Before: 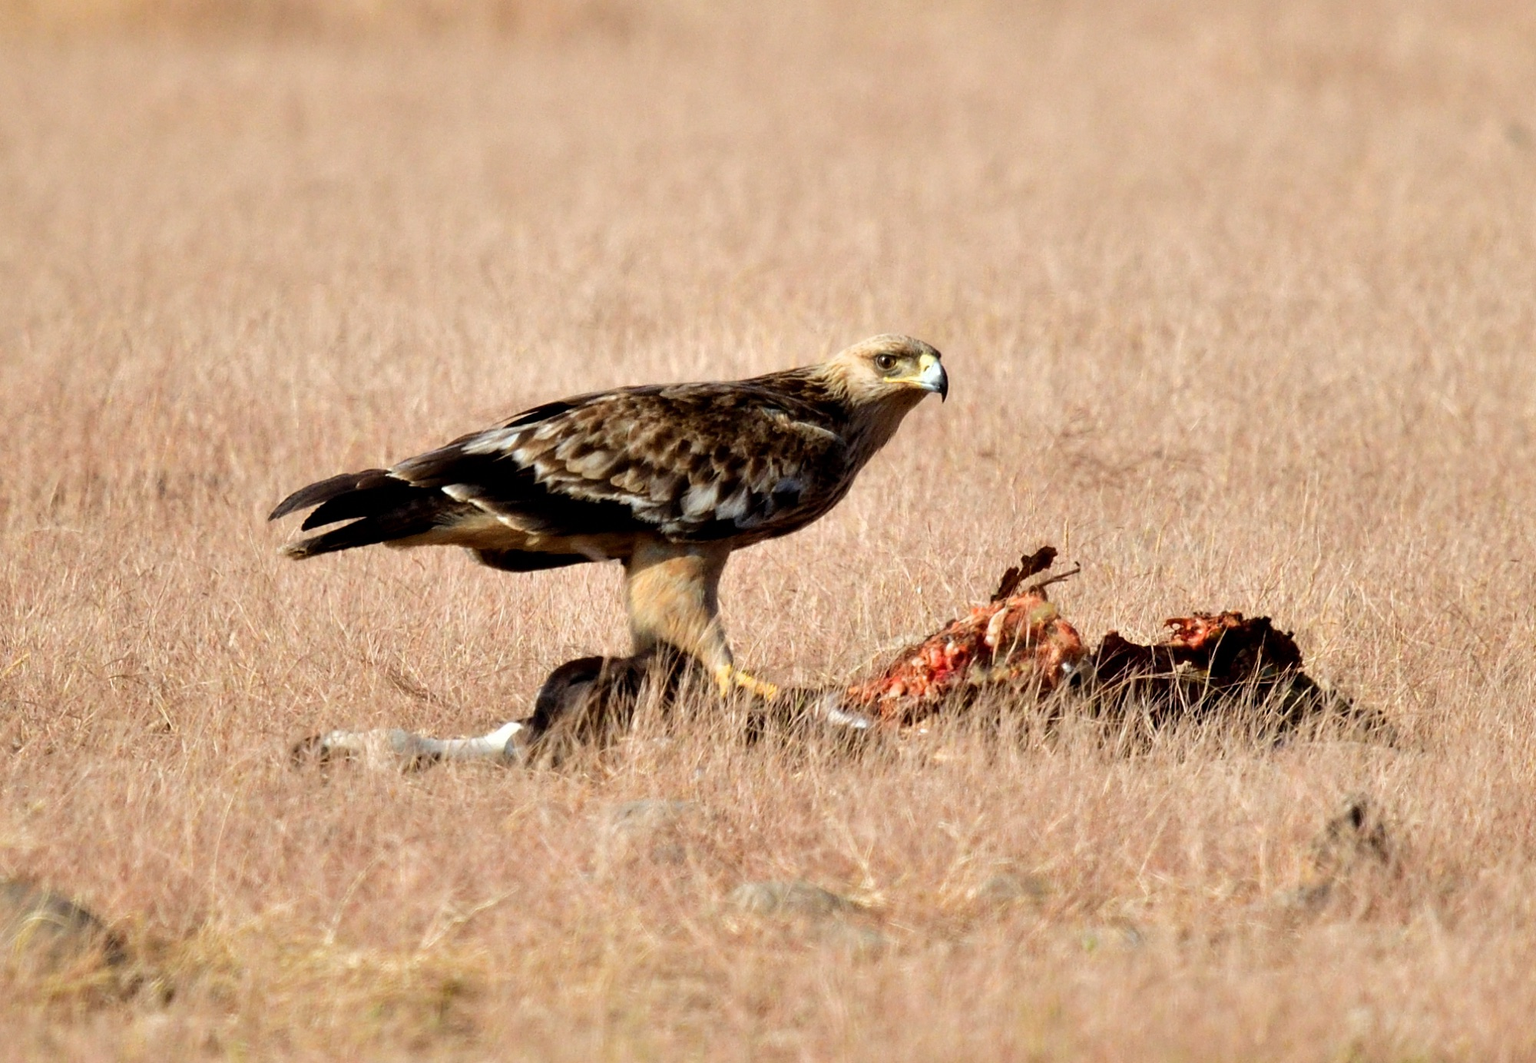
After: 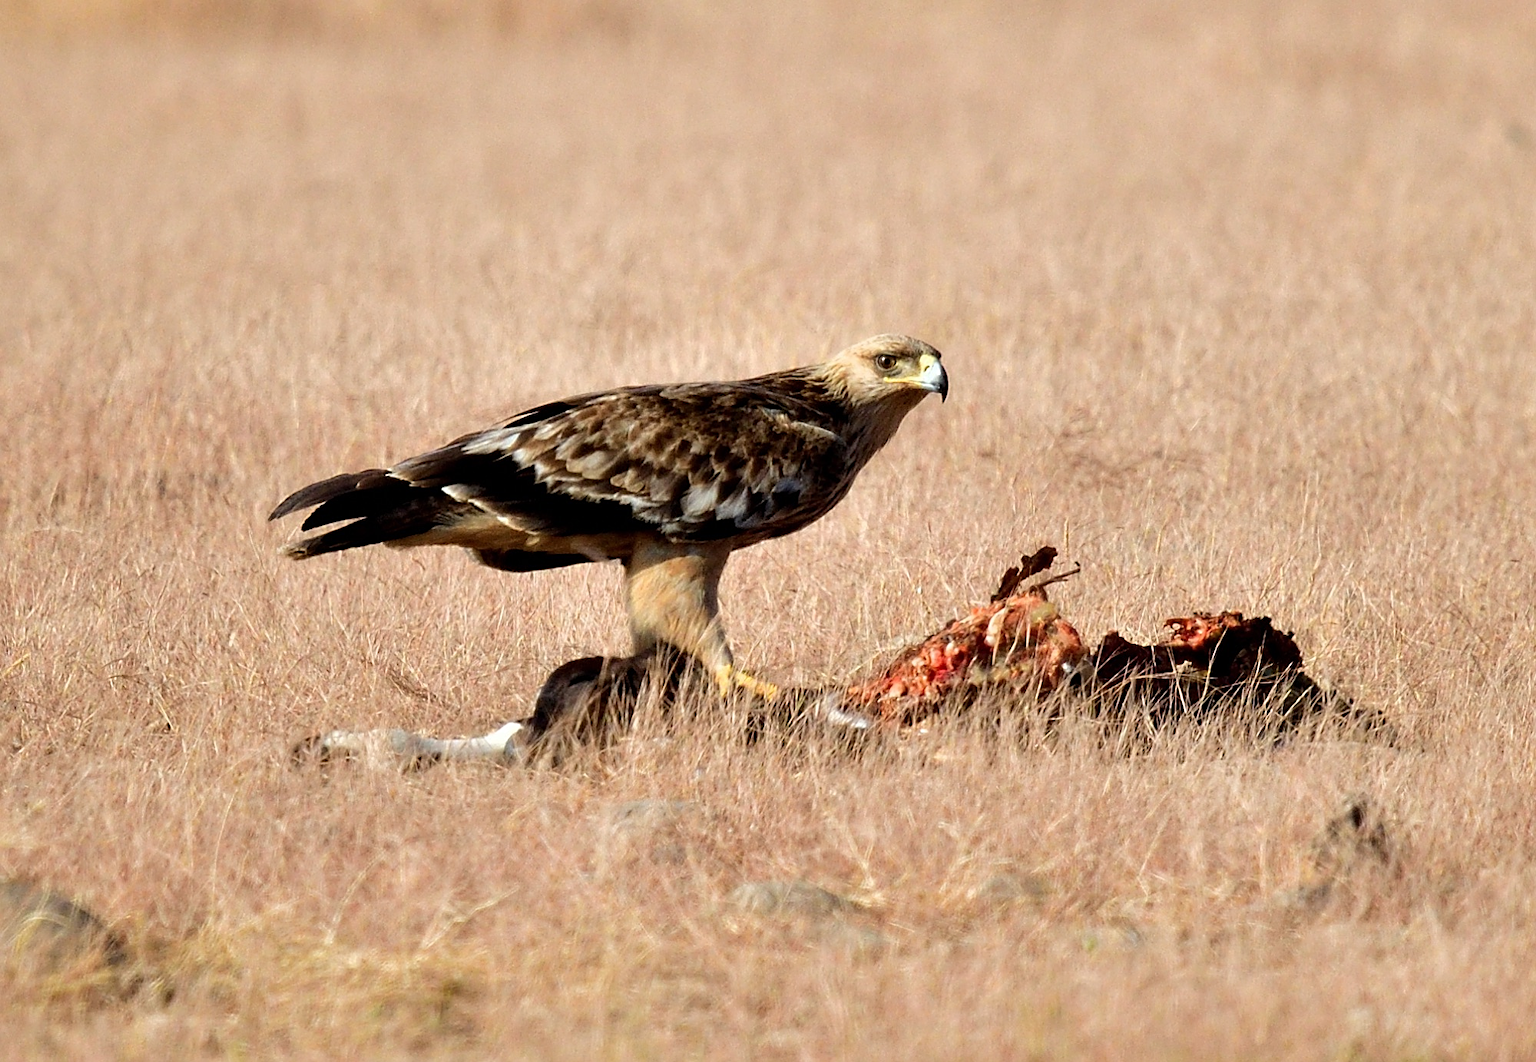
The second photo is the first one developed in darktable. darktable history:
sharpen: amount 0.498
